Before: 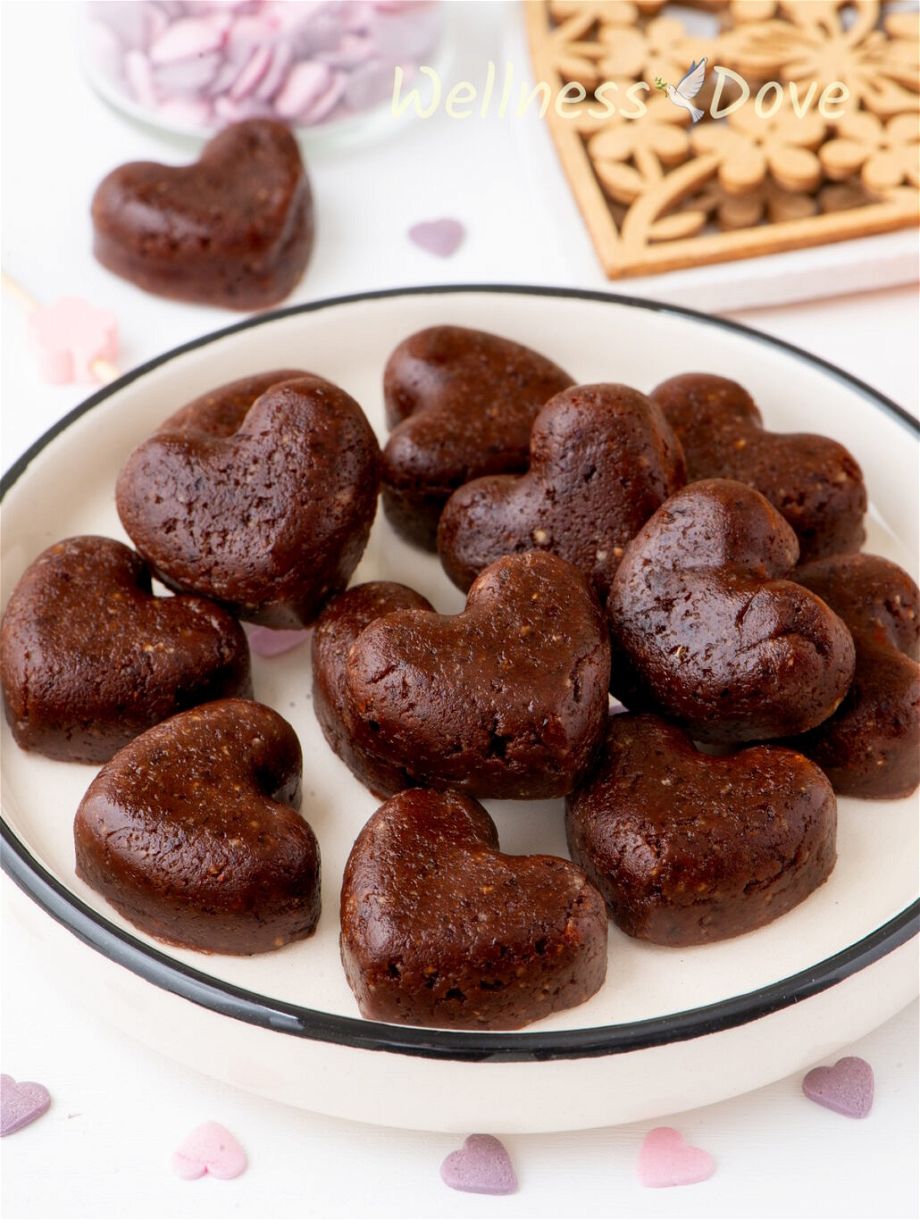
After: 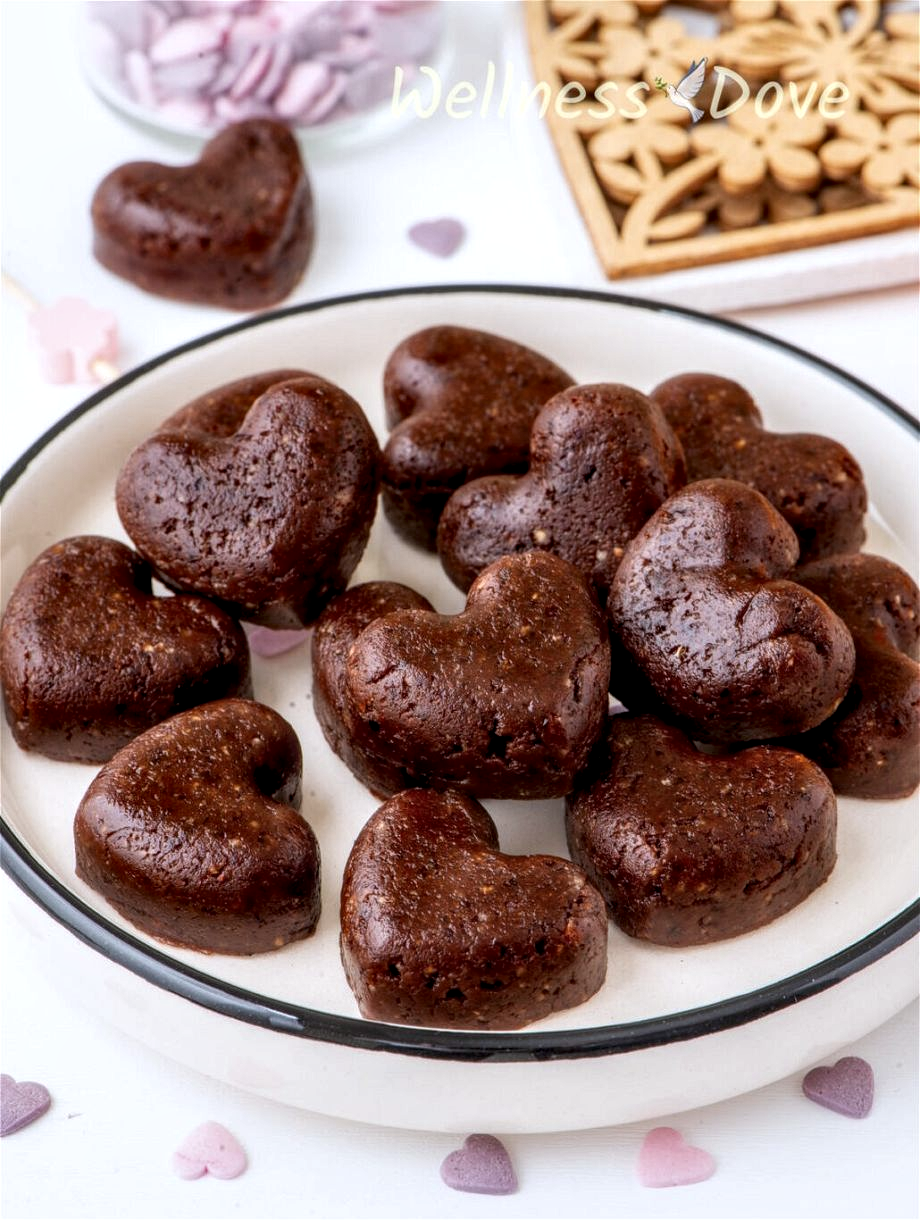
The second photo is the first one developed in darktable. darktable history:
white balance: red 0.983, blue 1.036
local contrast: detail 150%
